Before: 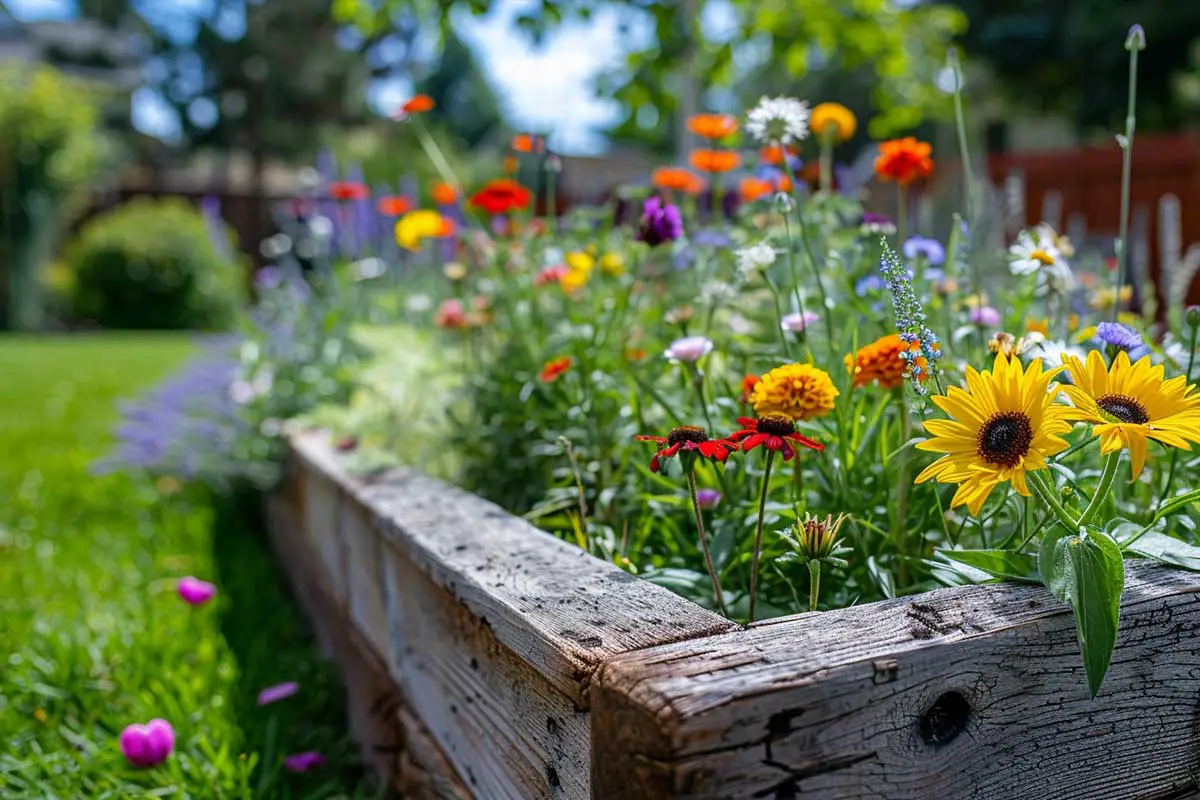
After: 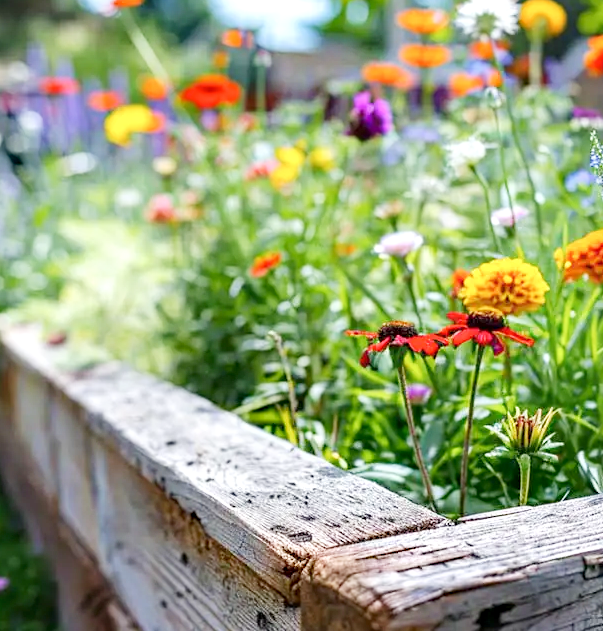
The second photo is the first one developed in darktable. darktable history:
base curve: curves: ch0 [(0, 0) (0.204, 0.334) (0.55, 0.733) (1, 1)], fusion 1, preserve colors none
crop and rotate: angle 0.023°, left 24.2%, top 13.208%, right 25.472%, bottom 7.866%
